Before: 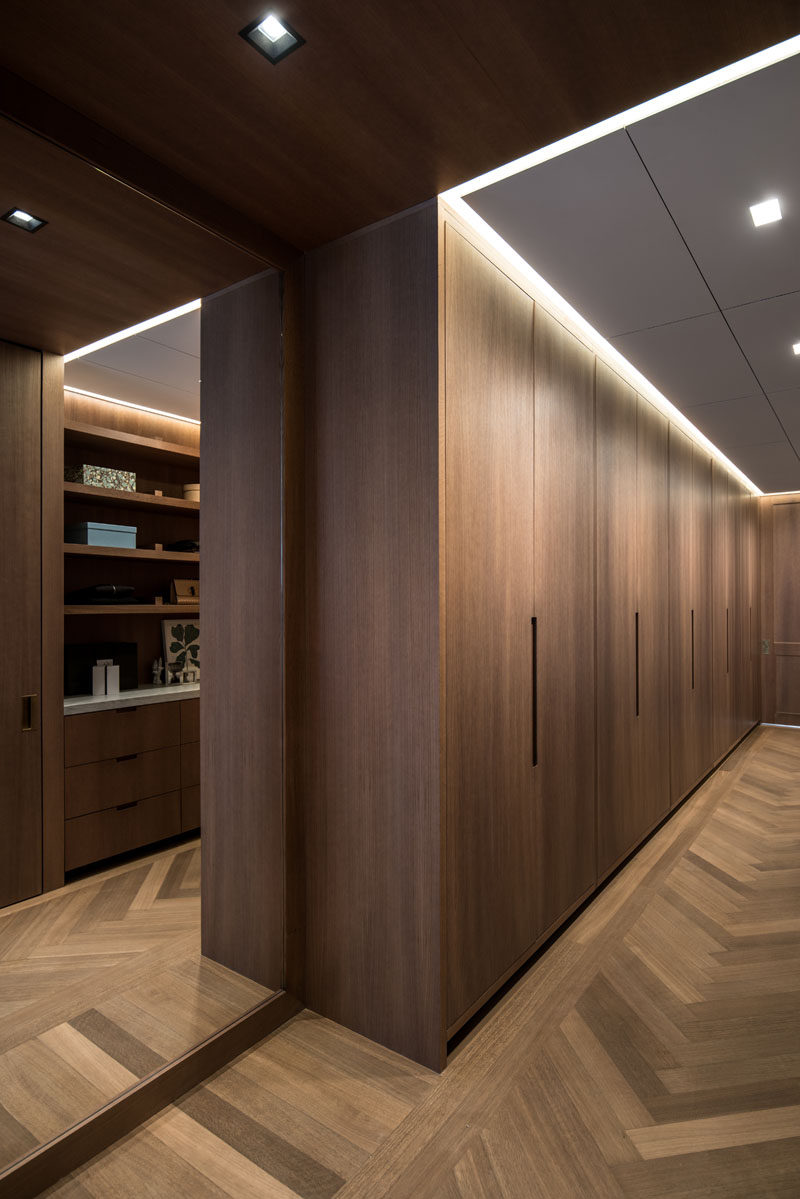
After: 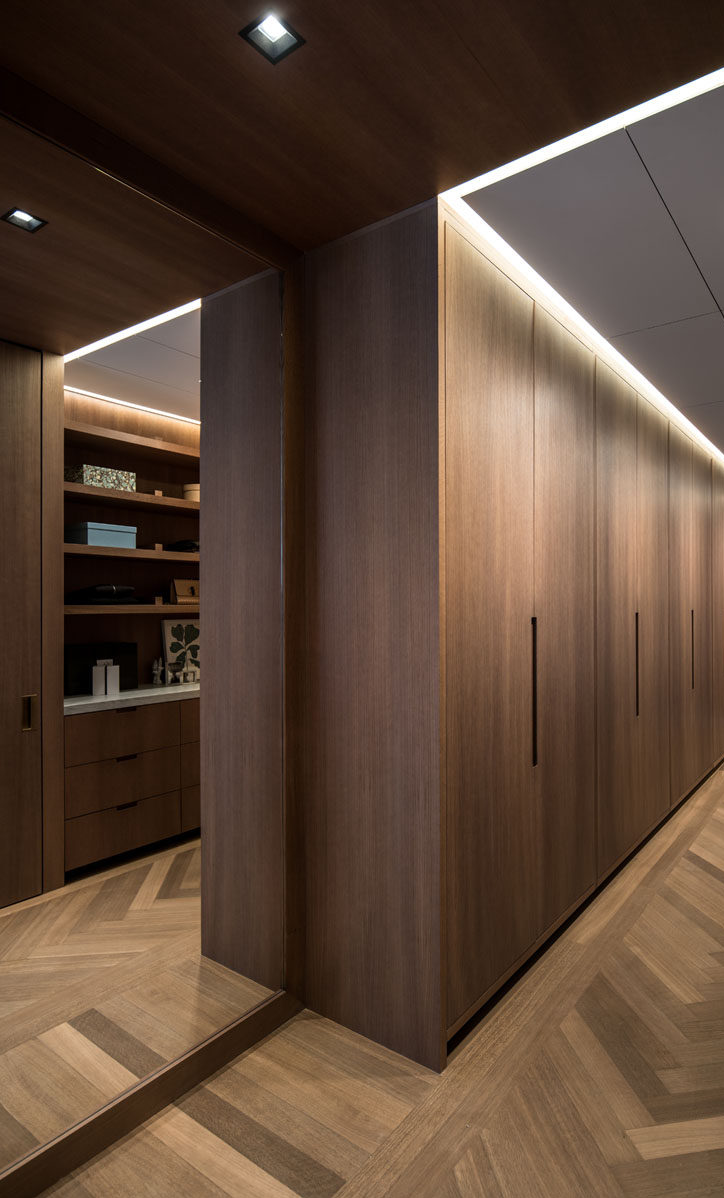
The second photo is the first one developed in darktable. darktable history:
color calibration: illuminant same as pipeline (D50), adaptation XYZ, x 0.347, y 0.358, temperature 5006.24 K
crop: right 9.484%, bottom 0.018%
